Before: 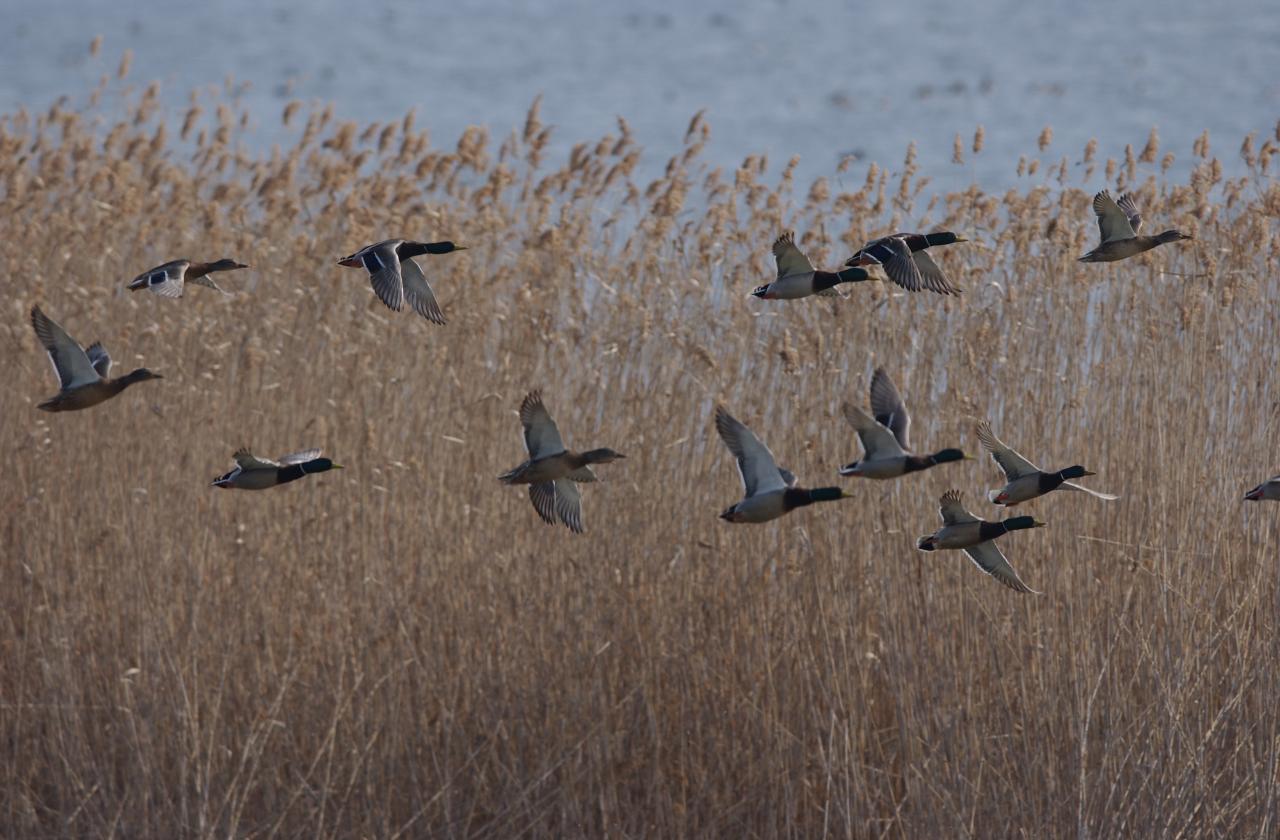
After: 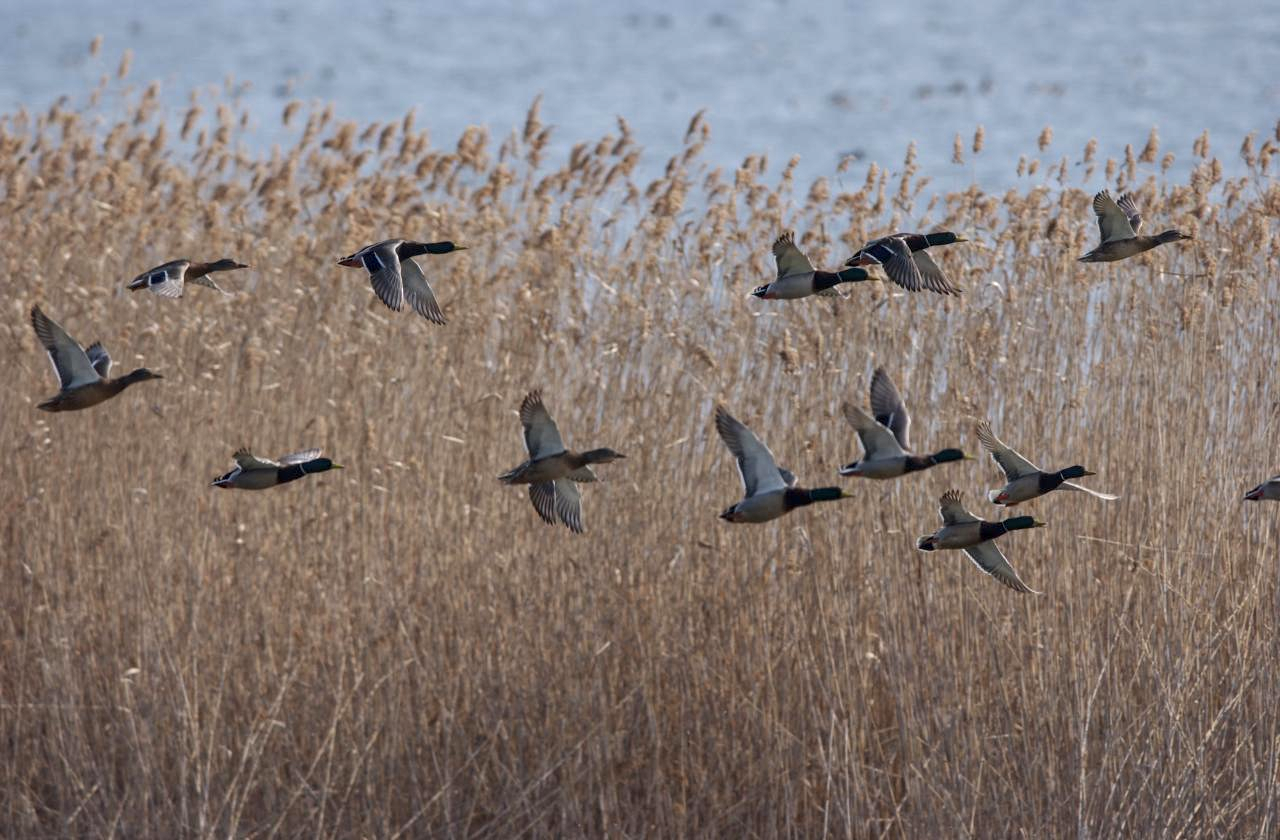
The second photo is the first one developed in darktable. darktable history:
local contrast: on, module defaults
exposure: black level correction 0.001, exposure 0.5 EV, compensate exposure bias true, compensate highlight preservation false
